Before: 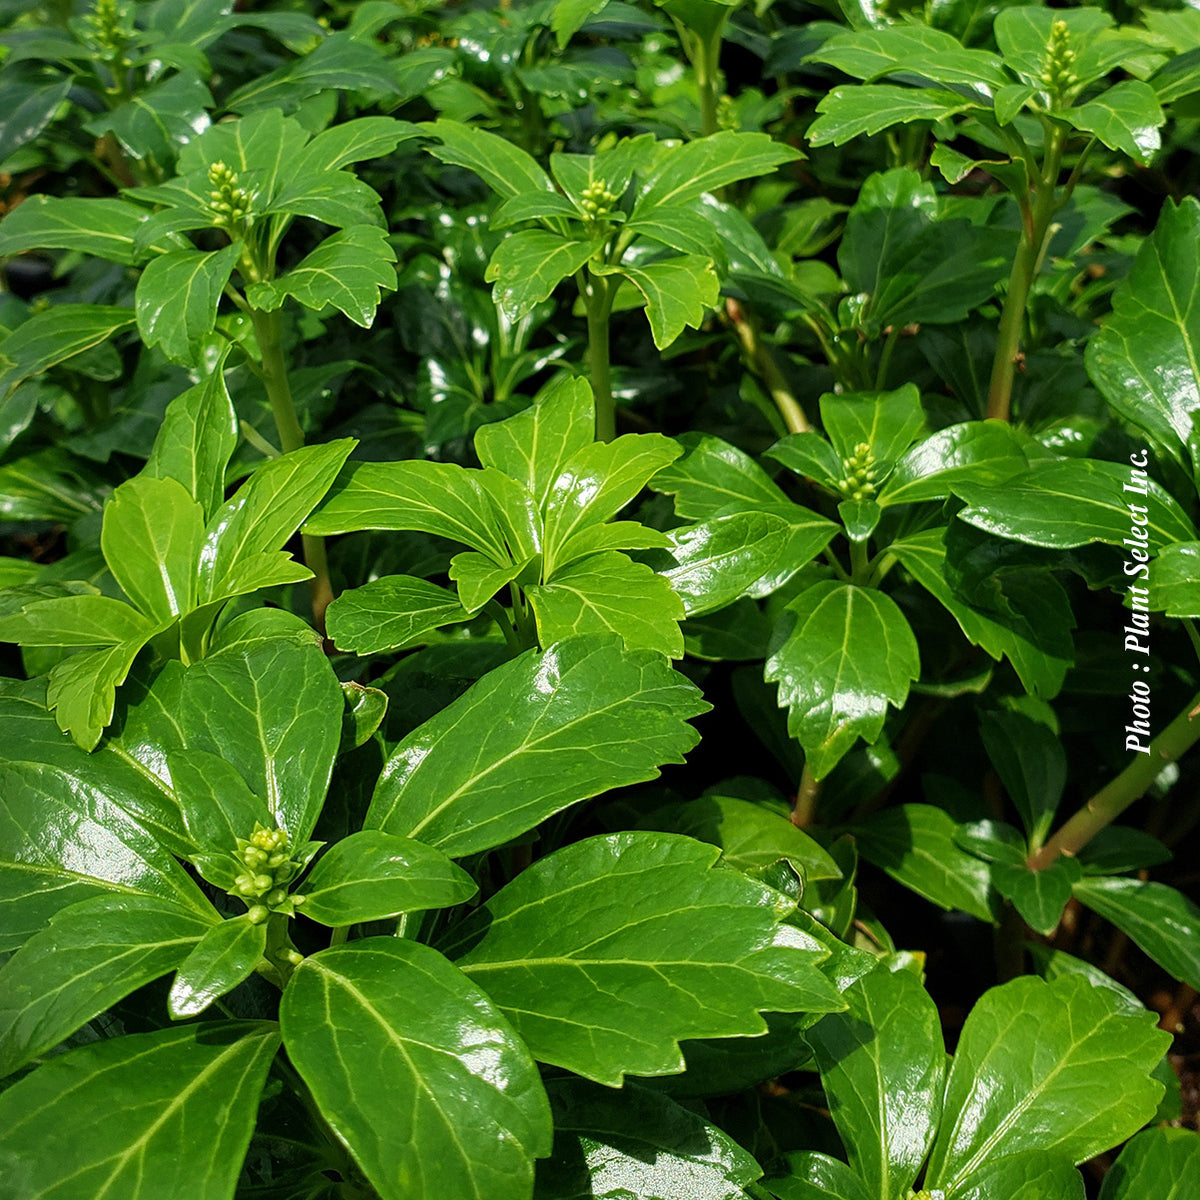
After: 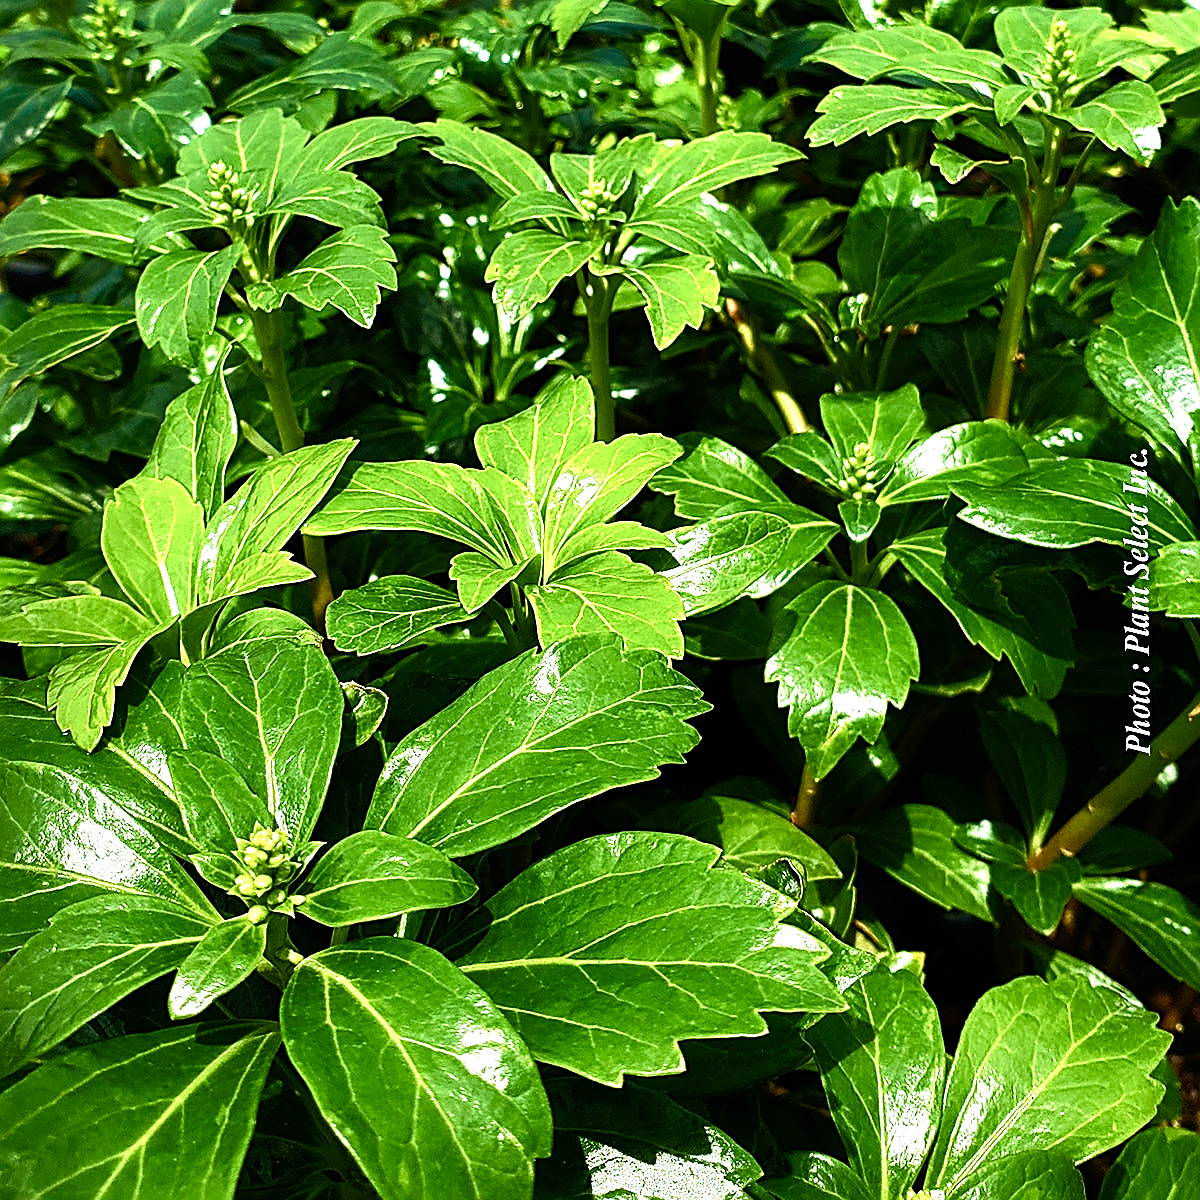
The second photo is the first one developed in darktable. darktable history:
sharpen: amount 0.75
contrast equalizer: y [[0.5, 0.5, 0.478, 0.5, 0.5, 0.5], [0.5 ×6], [0.5 ×6], [0 ×6], [0 ×6]]
tone equalizer: -8 EV -1.08 EV, -7 EV -1.01 EV, -6 EV -0.867 EV, -5 EV -0.578 EV, -3 EV 0.578 EV, -2 EV 0.867 EV, -1 EV 1.01 EV, +0 EV 1.08 EV, edges refinement/feathering 500, mask exposure compensation -1.57 EV, preserve details no
color balance rgb: linear chroma grading › shadows 32%, linear chroma grading › global chroma -2%, linear chroma grading › mid-tones 4%, perceptual saturation grading › global saturation -2%, perceptual saturation grading › highlights -8%, perceptual saturation grading › mid-tones 8%, perceptual saturation grading › shadows 4%, perceptual brilliance grading › highlights 8%, perceptual brilliance grading › mid-tones 4%, perceptual brilliance grading › shadows 2%, global vibrance 16%, saturation formula JzAzBz (2021)
velvia: strength 50%
